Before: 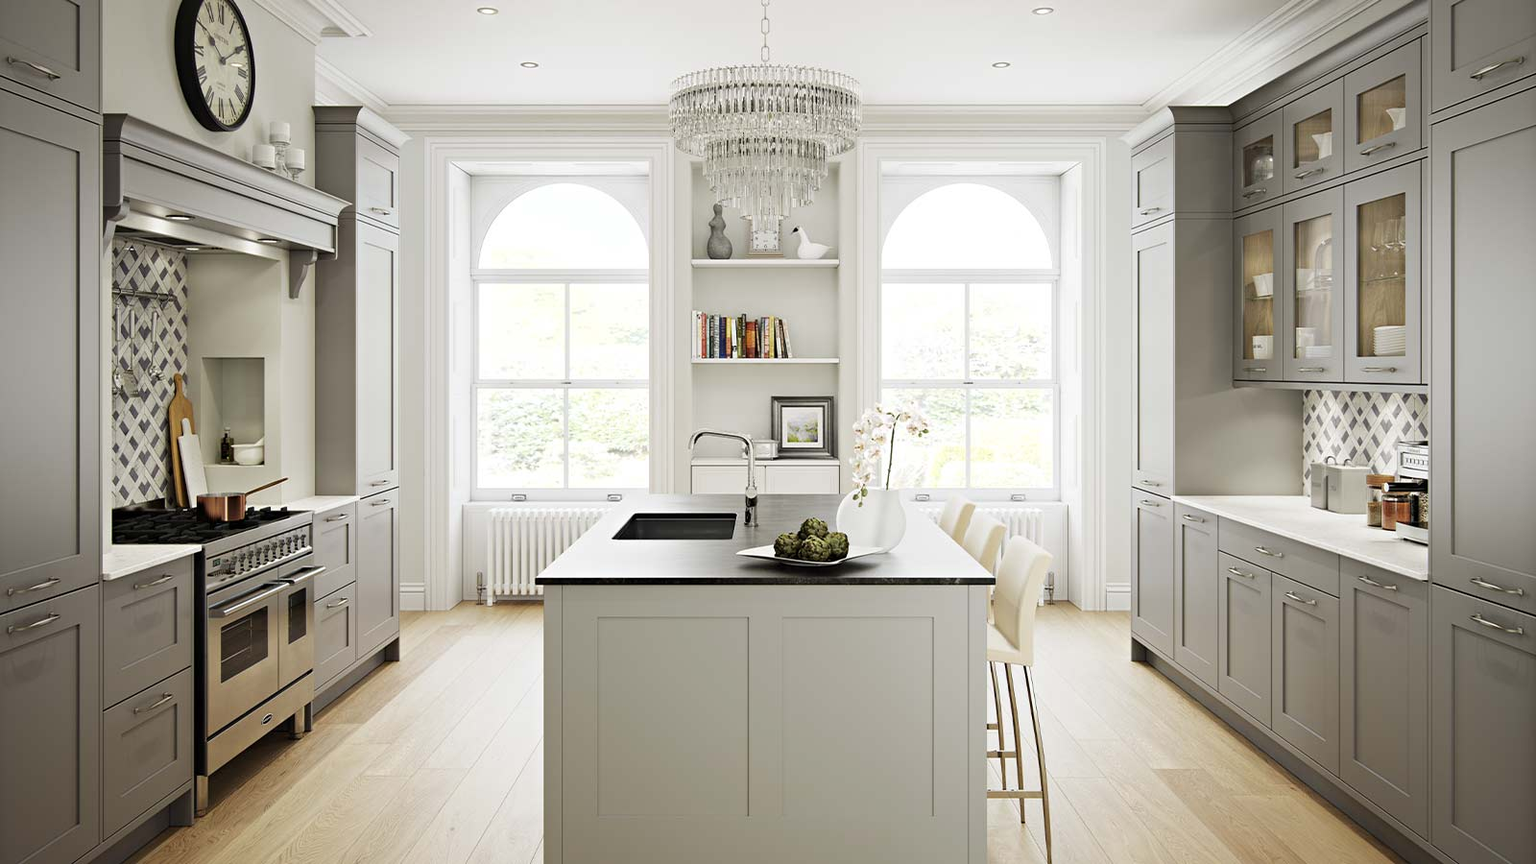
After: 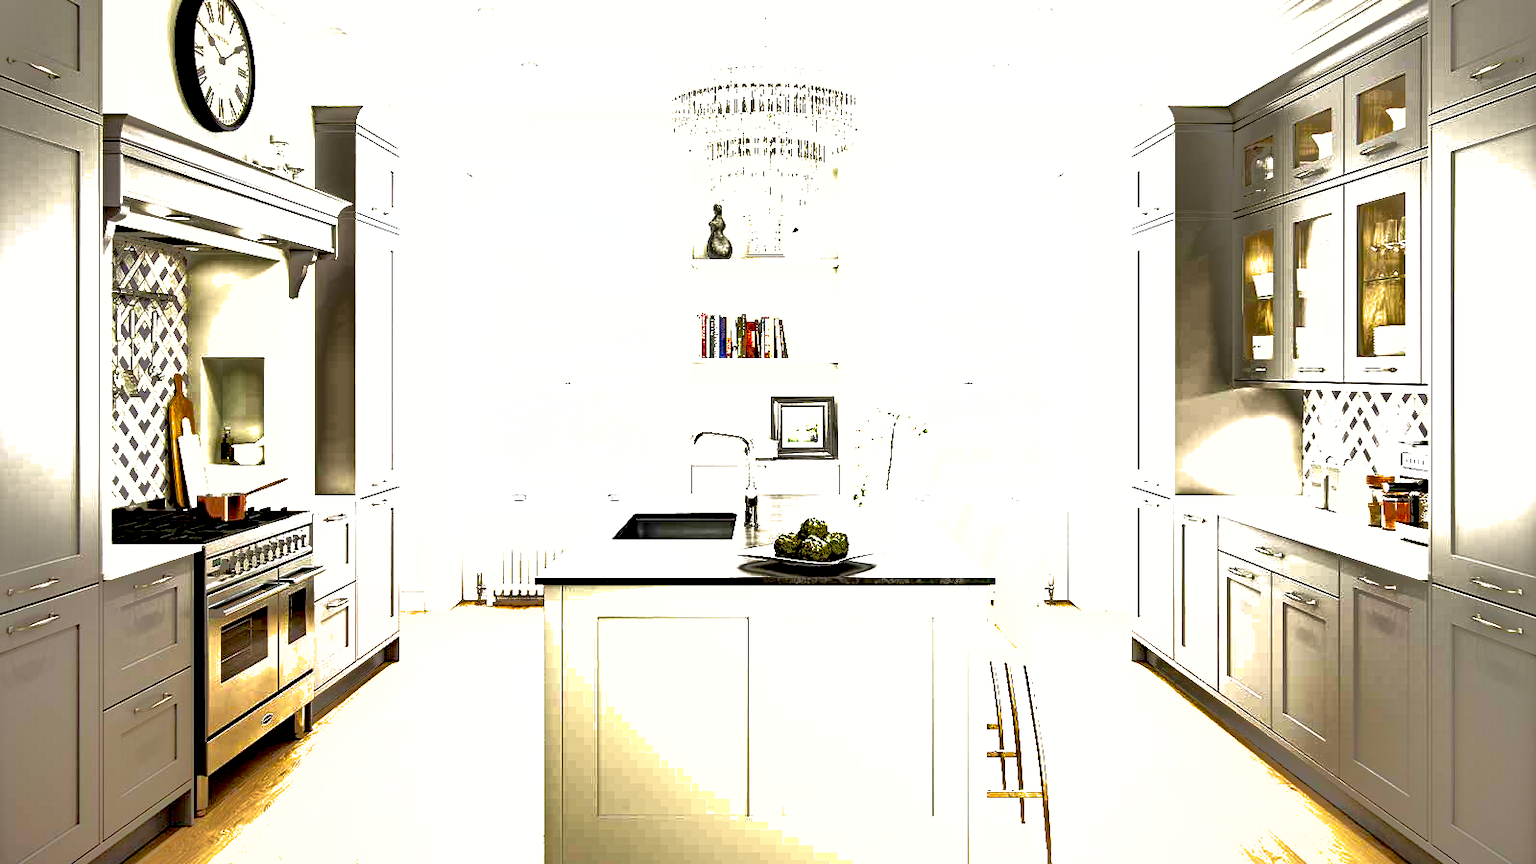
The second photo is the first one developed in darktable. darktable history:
exposure: black level correction 0.016, exposure 1.778 EV, compensate highlight preservation false
shadows and highlights: shadows -19.44, highlights -73.34
